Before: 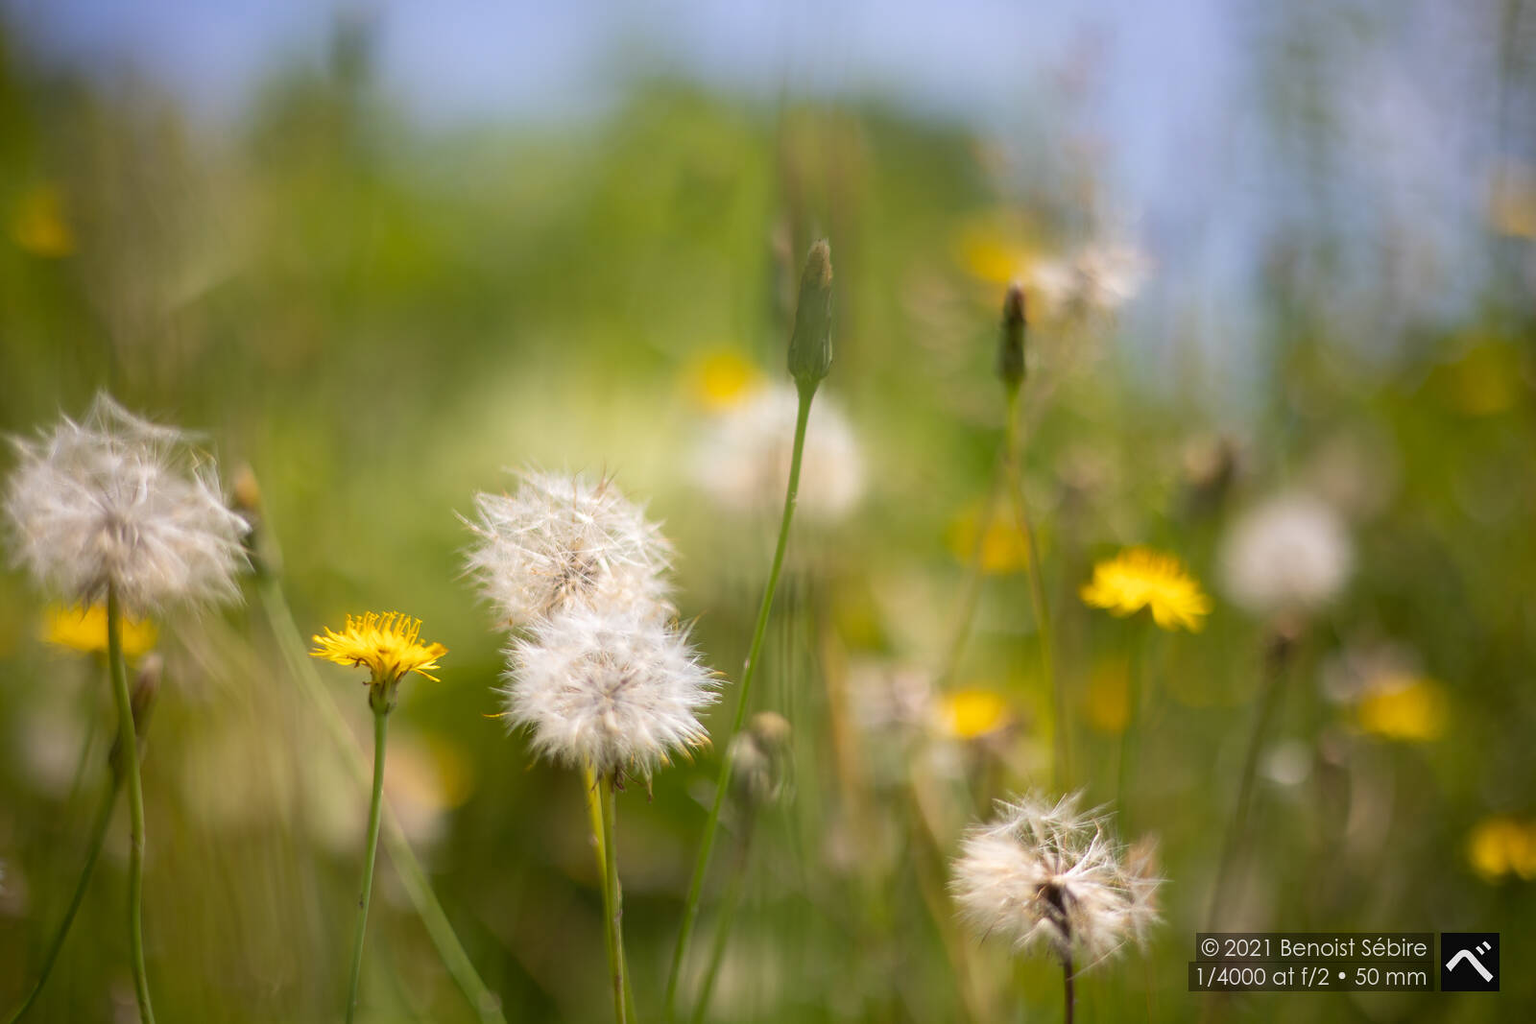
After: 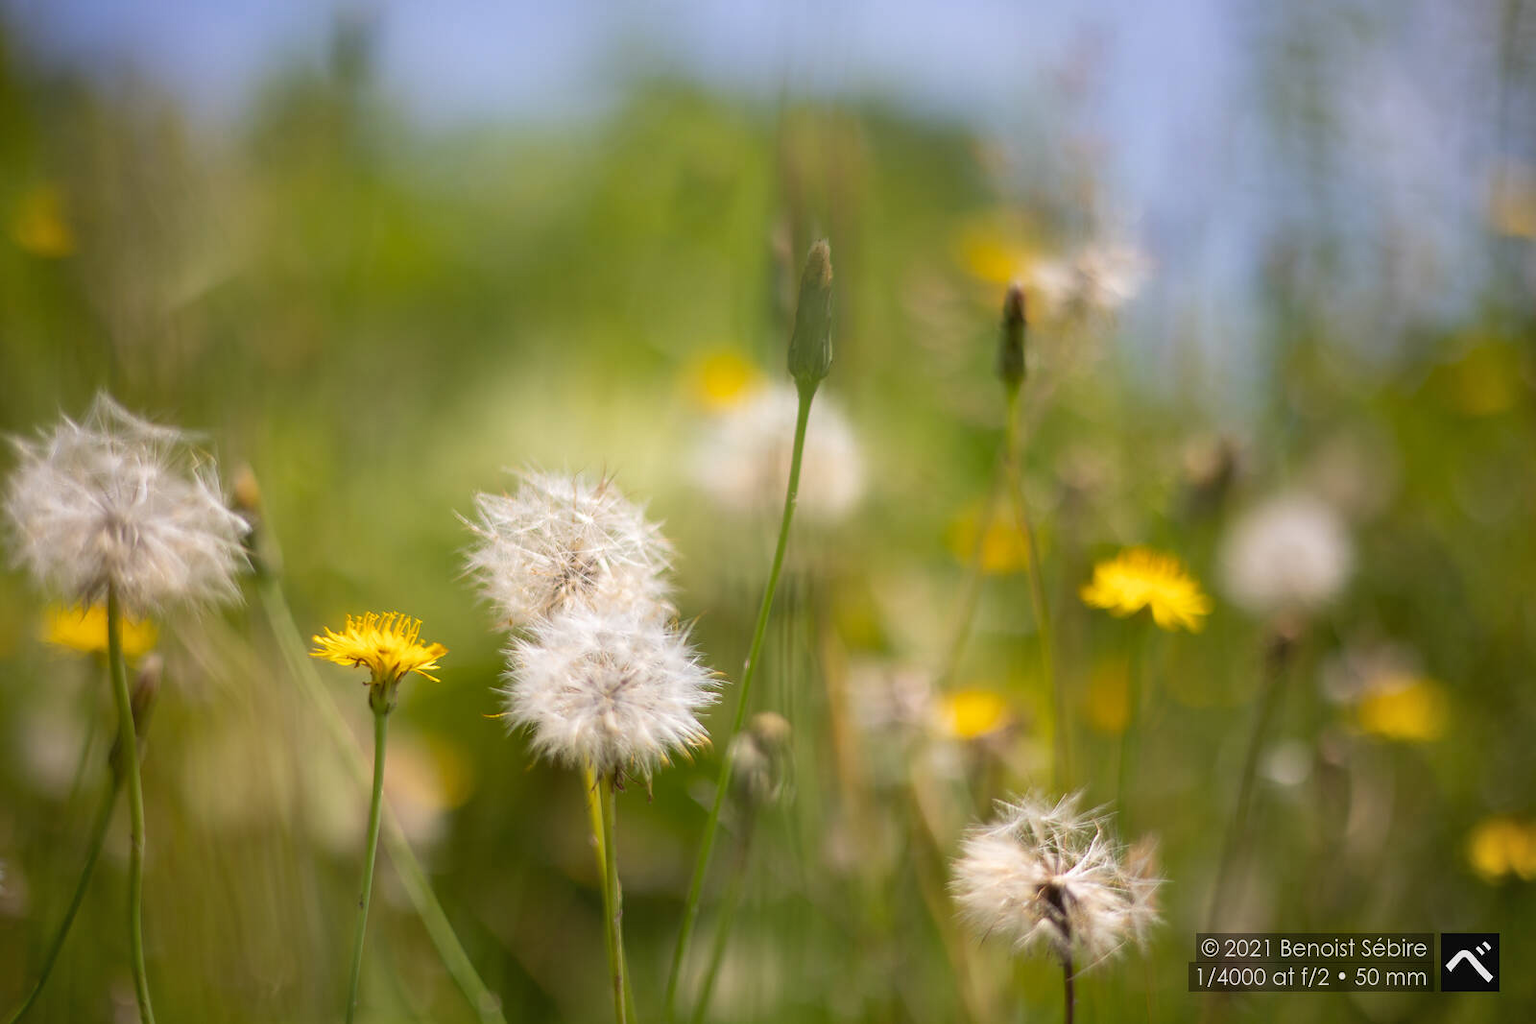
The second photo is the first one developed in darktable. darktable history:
shadows and highlights: shadows 37.19, highlights -27.2, soften with gaussian
